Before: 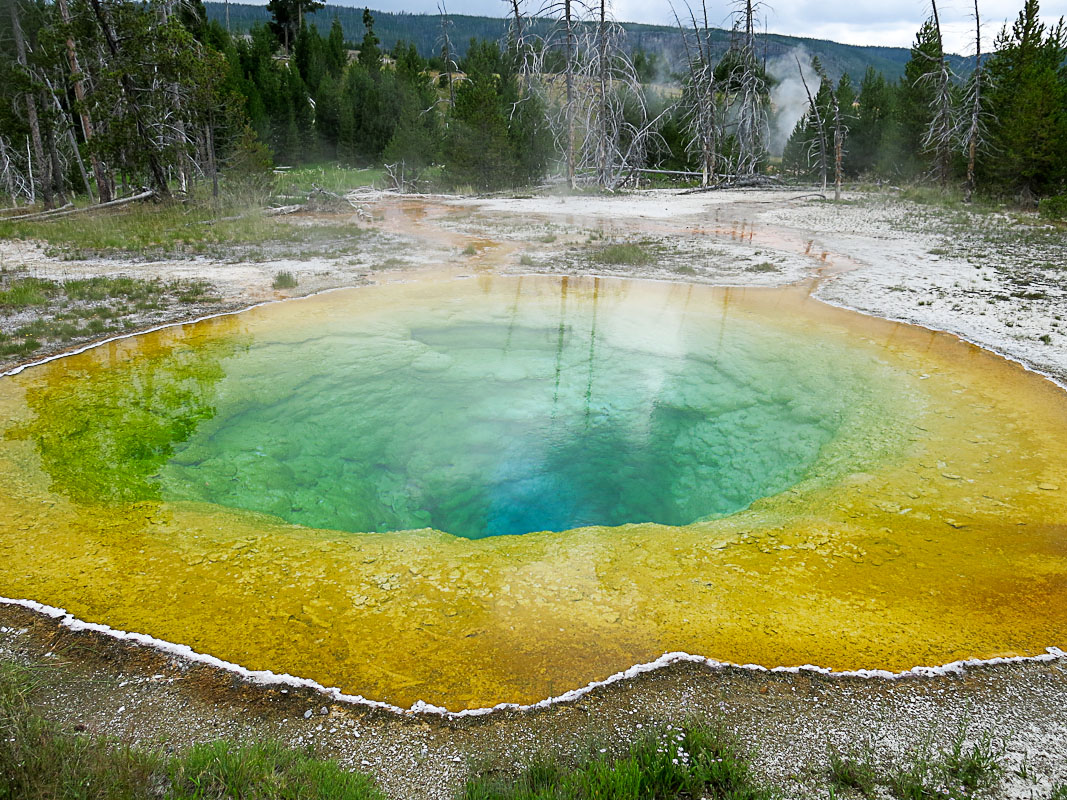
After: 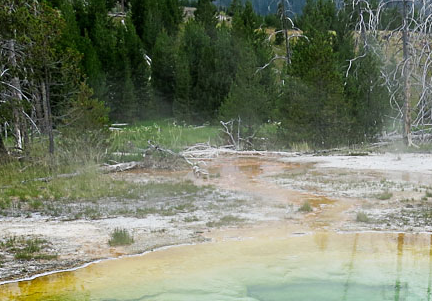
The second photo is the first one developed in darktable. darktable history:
crop: left 15.449%, top 5.435%, right 44.019%, bottom 56.844%
